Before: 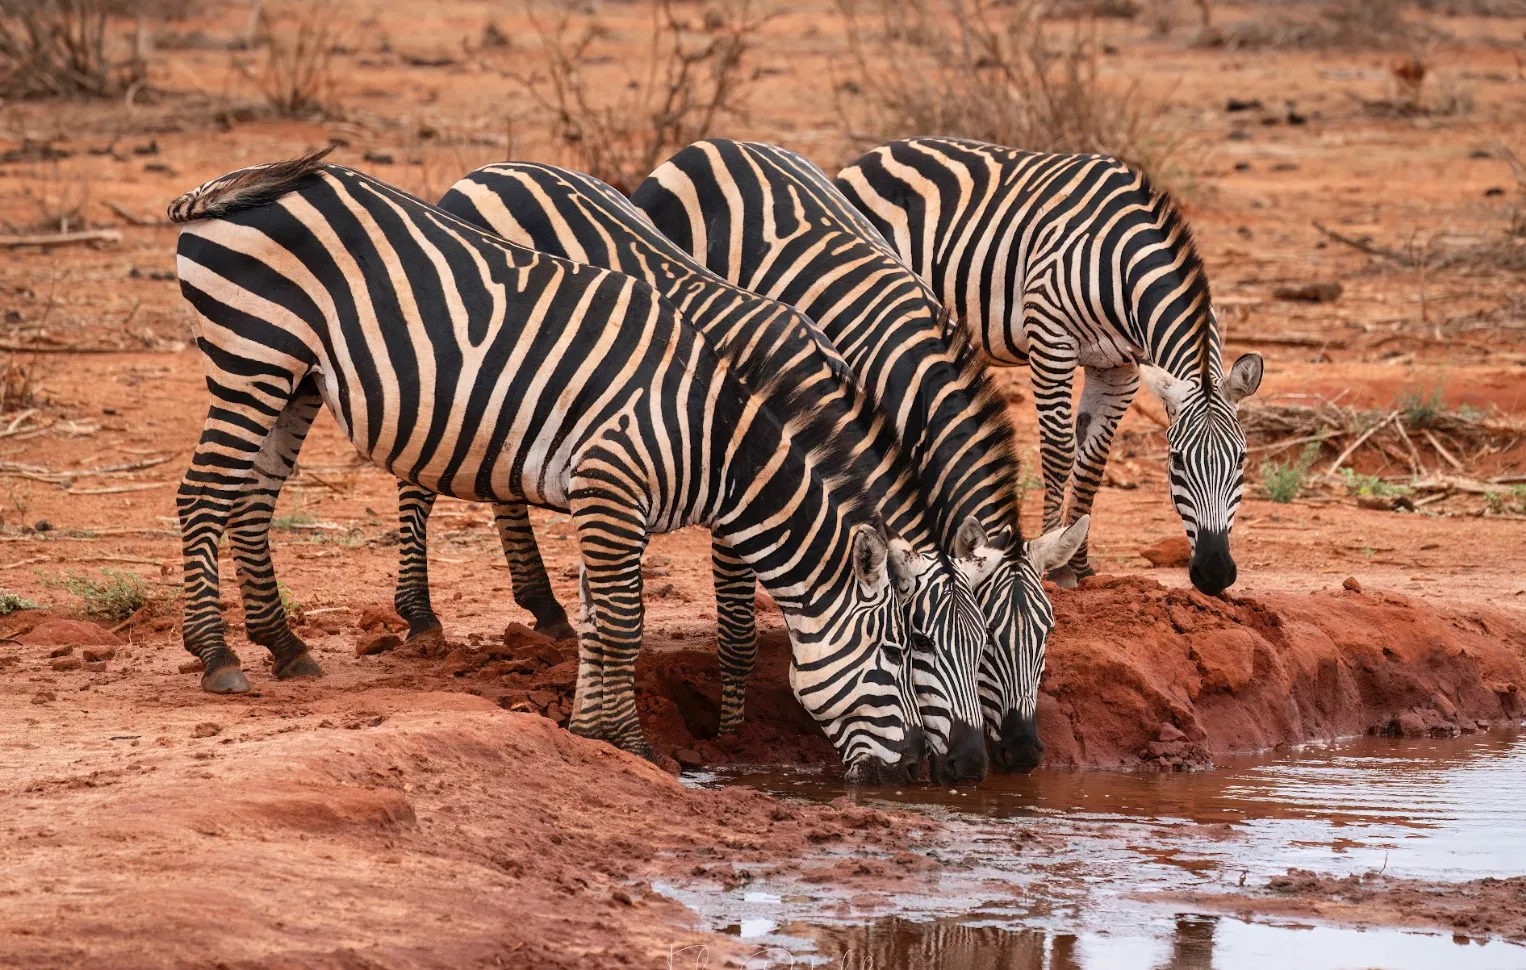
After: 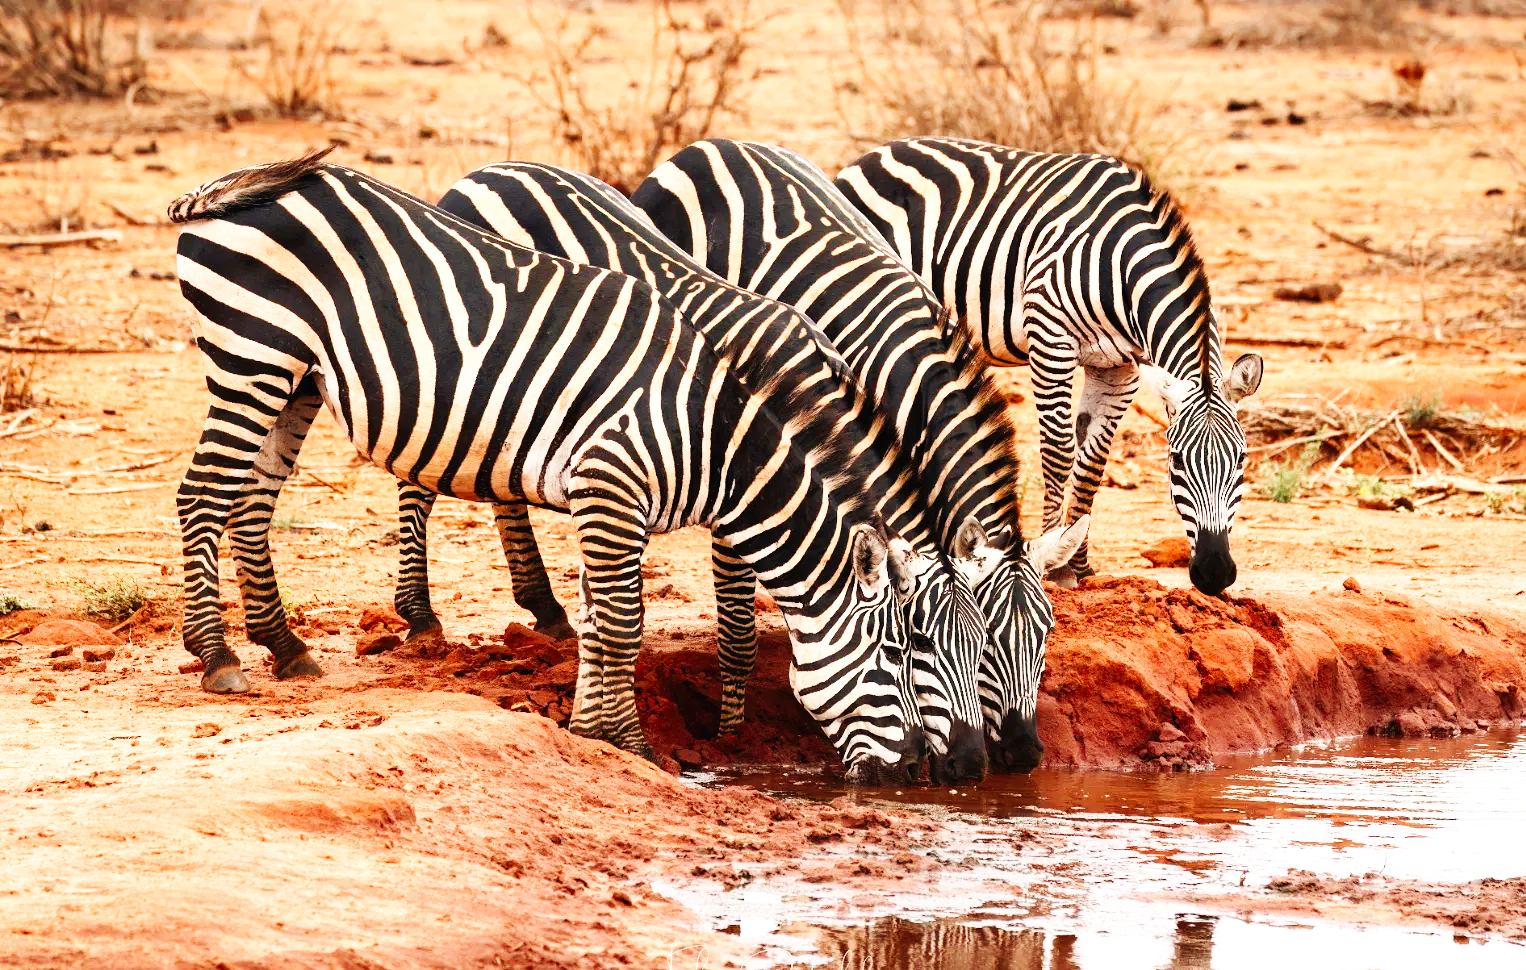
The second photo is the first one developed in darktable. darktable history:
tone equalizer: -8 EV -0.001 EV, -7 EV 0.001 EV, -6 EV -0.002 EV, -5 EV -0.003 EV, -4 EV -0.062 EV, -3 EV -0.222 EV, -2 EV -0.267 EV, -1 EV 0.105 EV, +0 EV 0.303 EV
base curve: curves: ch0 [(0, 0.003) (0.001, 0.002) (0.006, 0.004) (0.02, 0.022) (0.048, 0.086) (0.094, 0.234) (0.162, 0.431) (0.258, 0.629) (0.385, 0.8) (0.548, 0.918) (0.751, 0.988) (1, 1)], preserve colors none
white balance: red 1.045, blue 0.932
